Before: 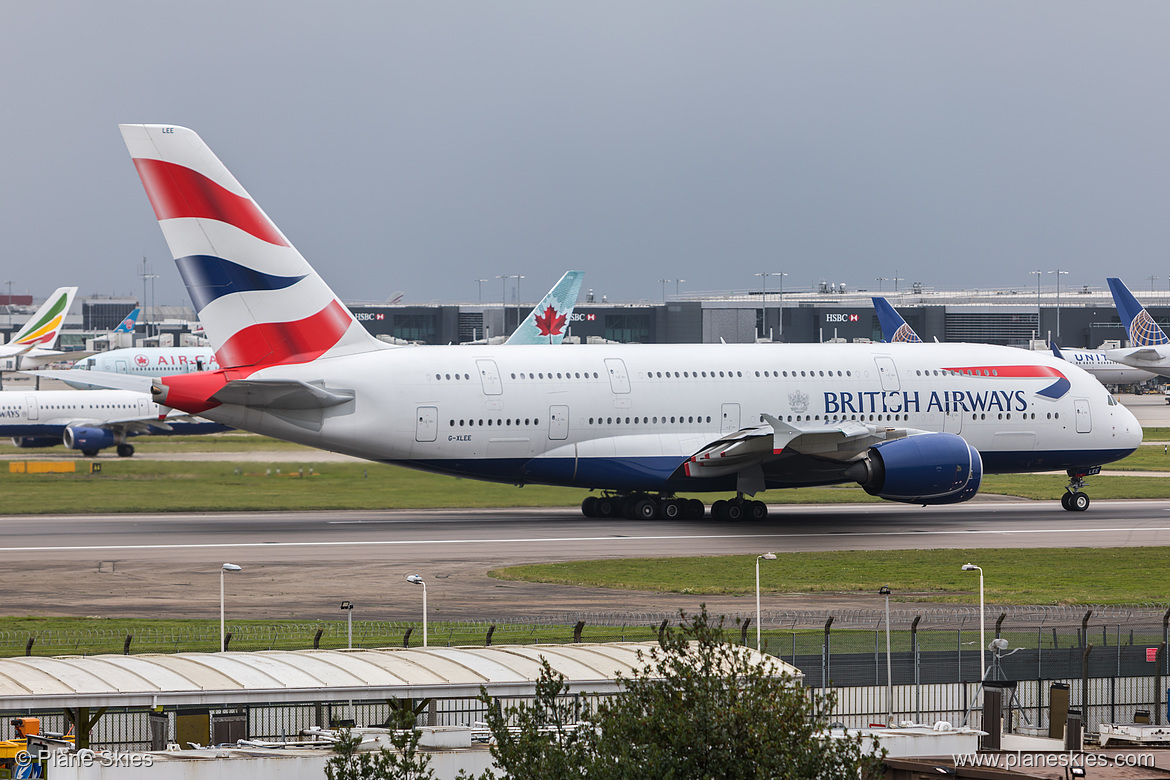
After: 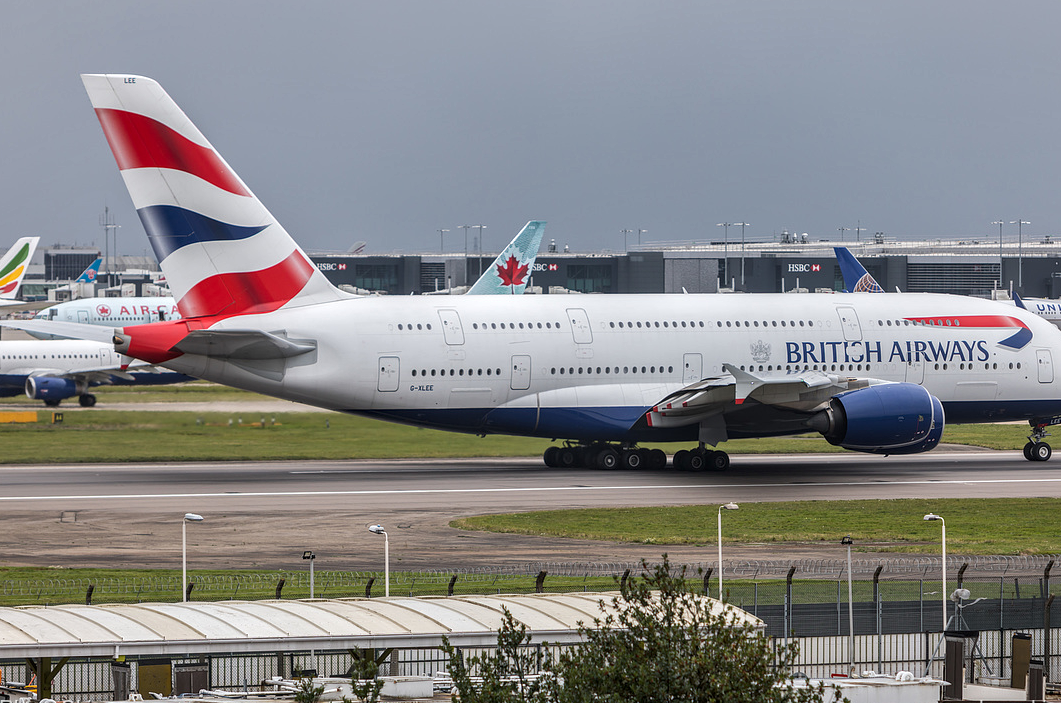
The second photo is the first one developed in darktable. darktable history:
local contrast: on, module defaults
shadows and highlights: shadows 6.7, soften with gaussian
crop: left 3.276%, top 6.445%, right 5.964%, bottom 3.344%
